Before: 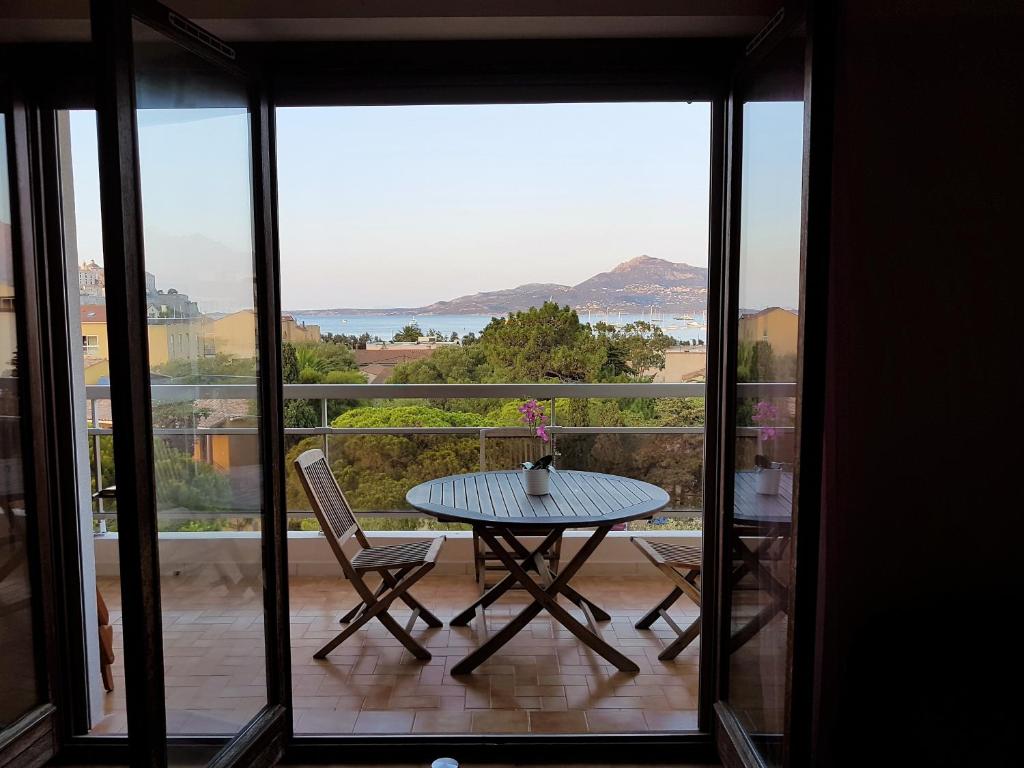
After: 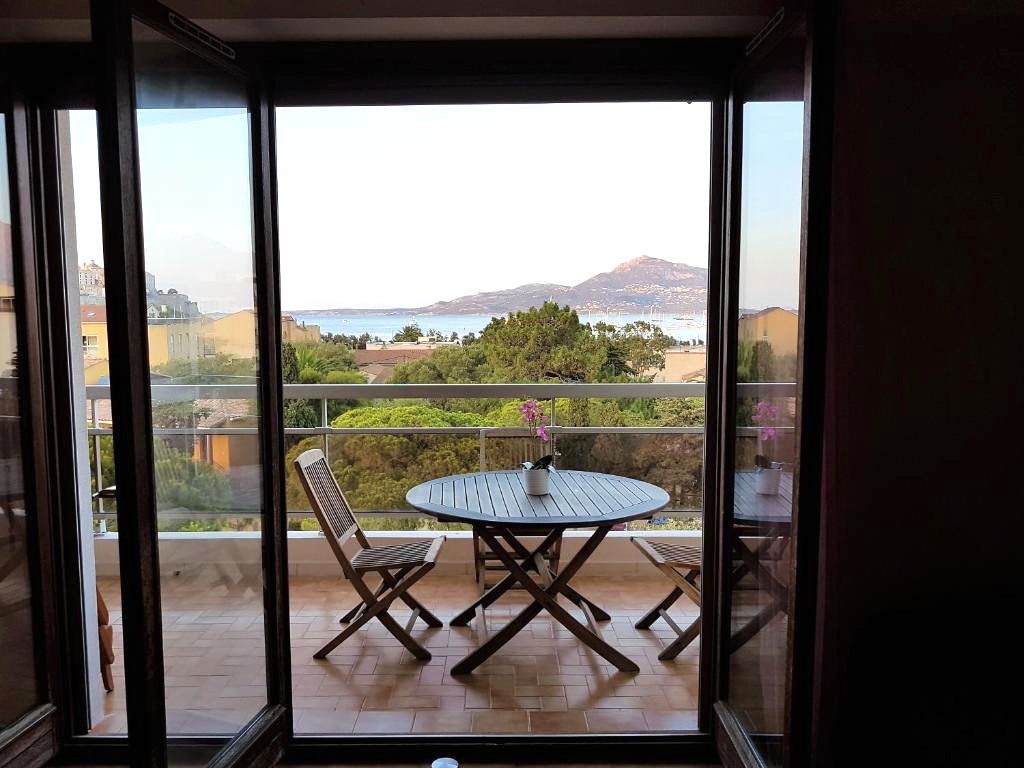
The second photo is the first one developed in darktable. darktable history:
contrast brightness saturation: saturation -0.053
exposure: black level correction 0, exposure 0.5 EV, compensate exposure bias true, compensate highlight preservation false
